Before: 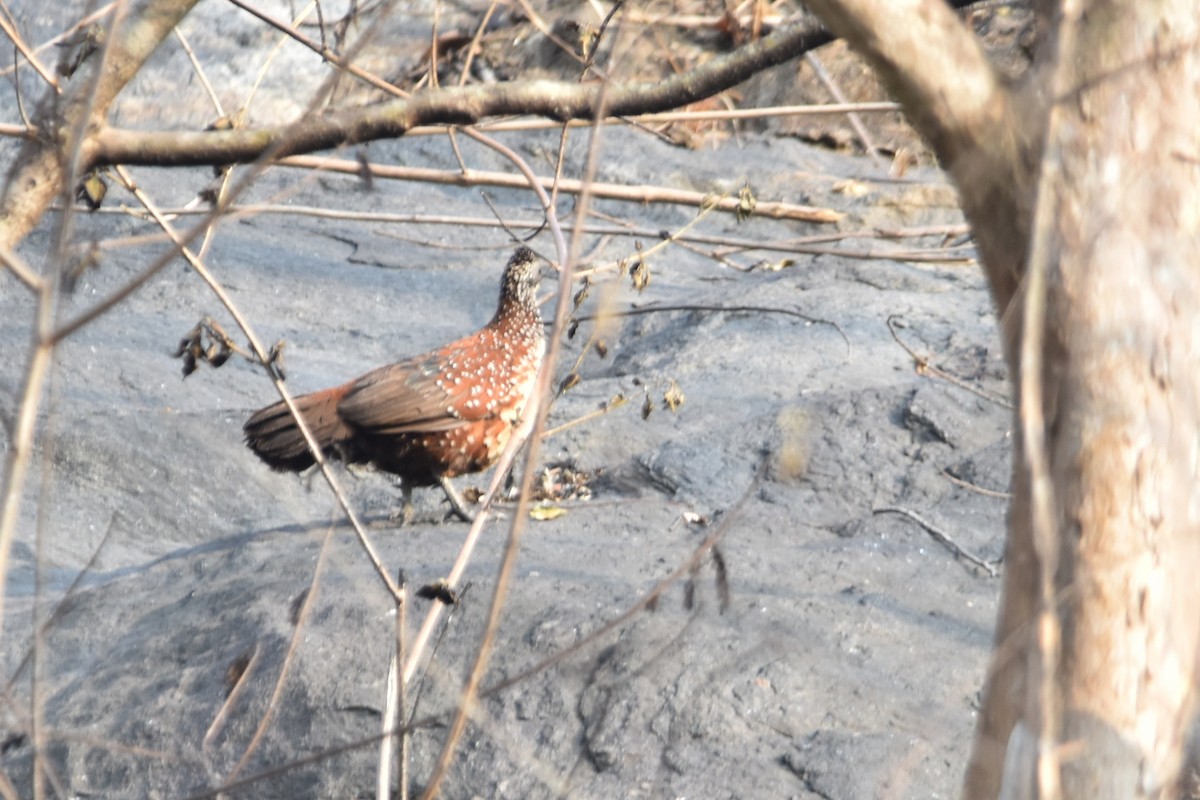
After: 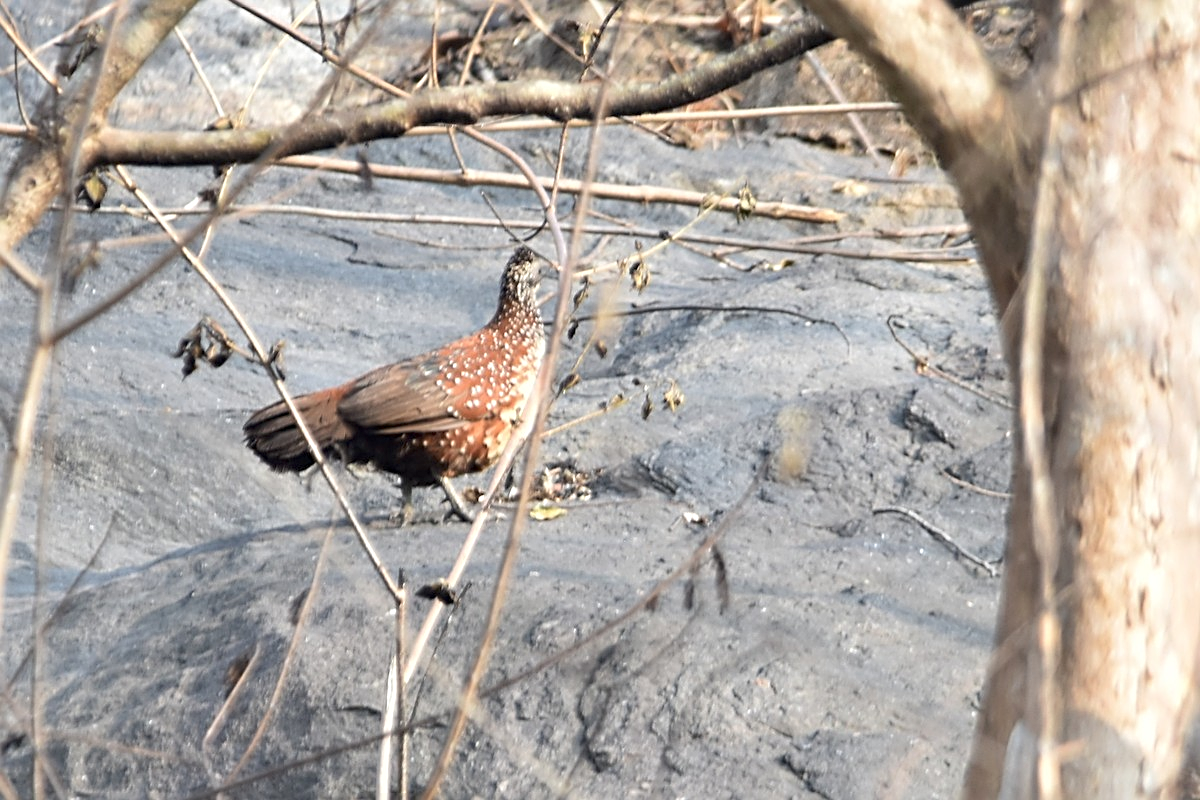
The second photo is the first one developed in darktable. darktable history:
exposure: black level correction 0.004, exposure 0.015 EV, compensate highlight preservation false
sharpen: radius 2.537, amount 0.62
